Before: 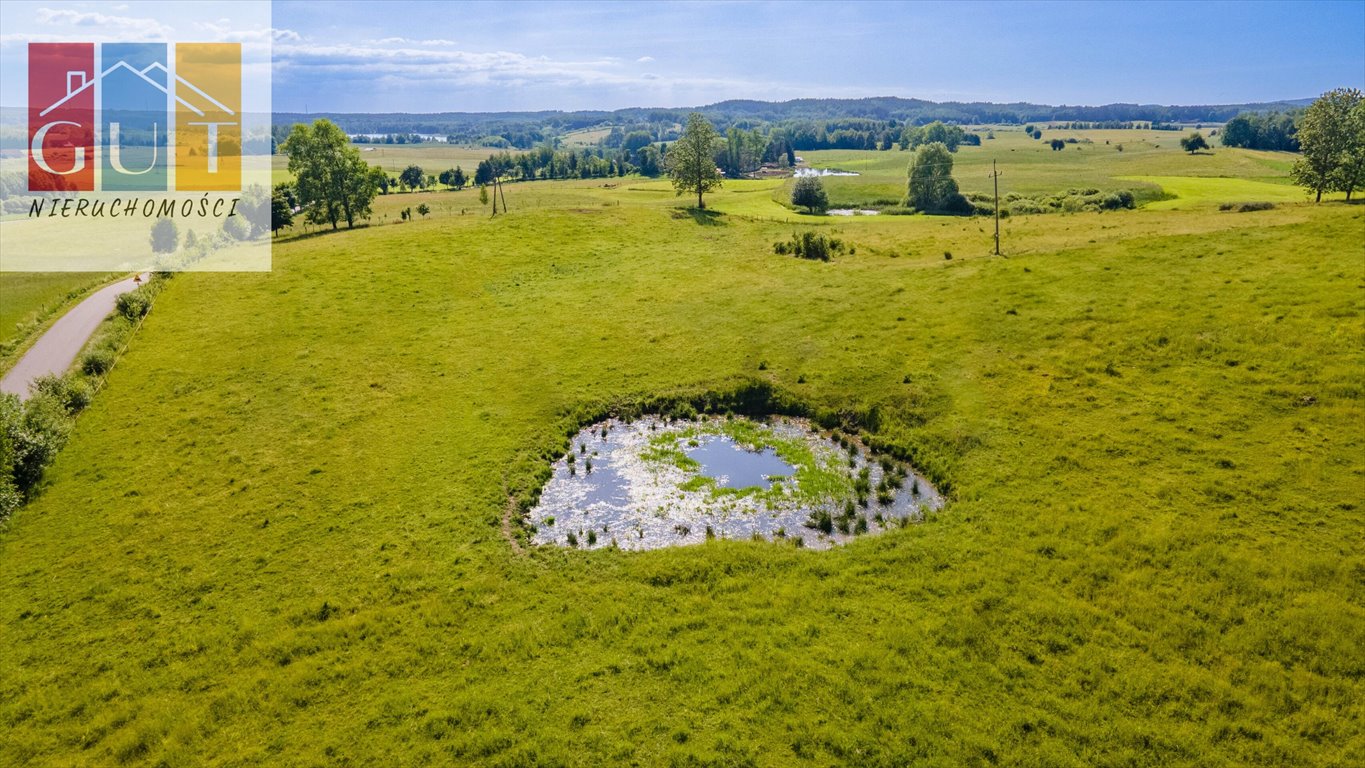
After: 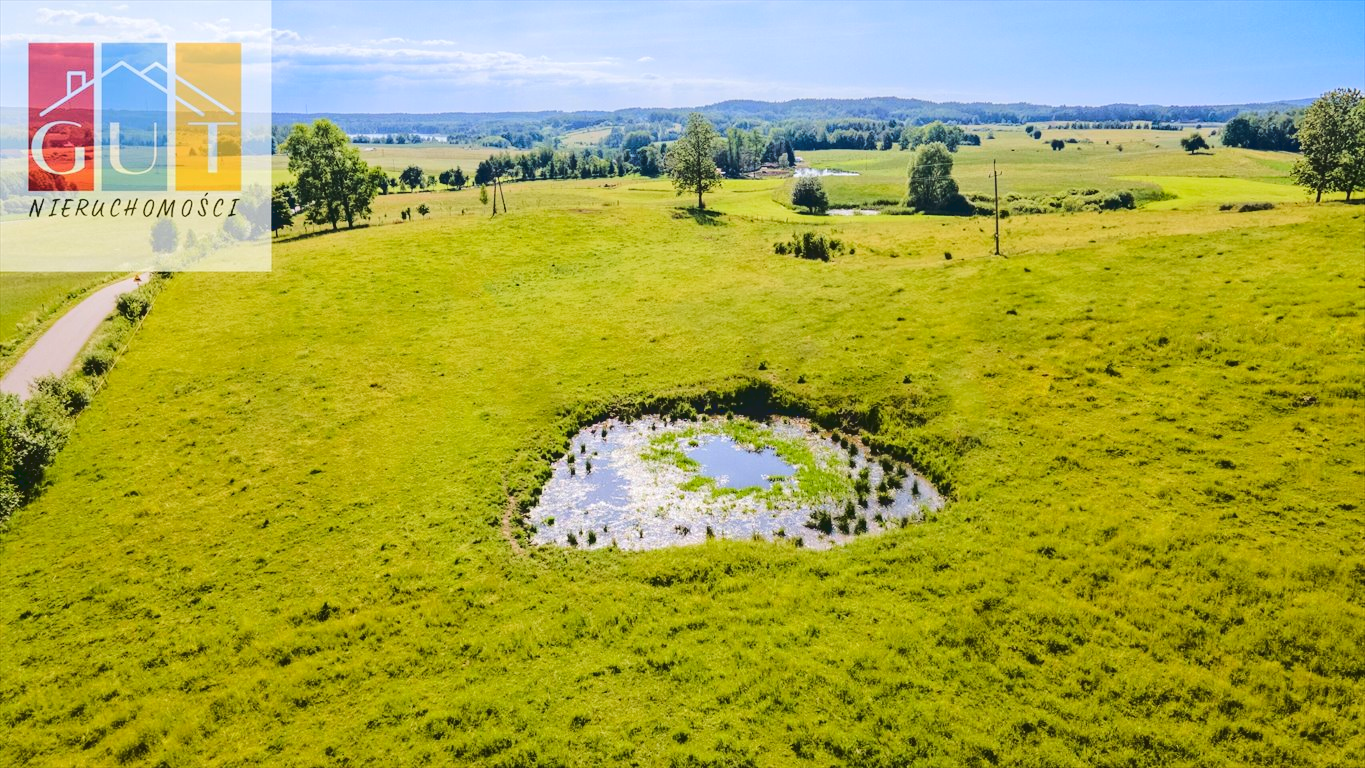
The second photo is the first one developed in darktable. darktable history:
tone curve: curves: ch0 [(0, 0) (0.003, 0.117) (0.011, 0.115) (0.025, 0.116) (0.044, 0.116) (0.069, 0.112) (0.1, 0.113) (0.136, 0.127) (0.177, 0.148) (0.224, 0.191) (0.277, 0.249) (0.335, 0.363) (0.399, 0.479) (0.468, 0.589) (0.543, 0.664) (0.623, 0.733) (0.709, 0.799) (0.801, 0.852) (0.898, 0.914) (1, 1)], color space Lab, linked channels, preserve colors none
local contrast: highlights 101%, shadows 99%, detail 119%, midtone range 0.2
